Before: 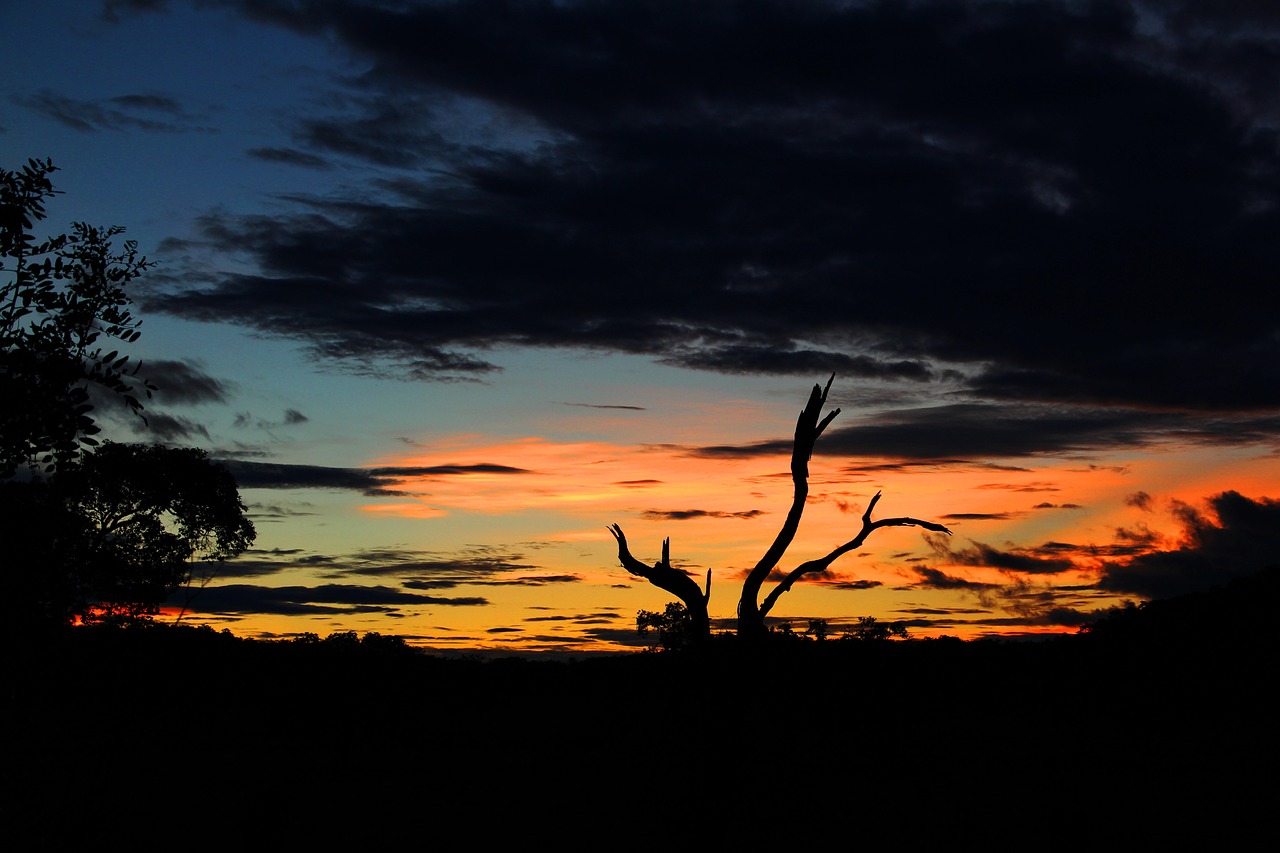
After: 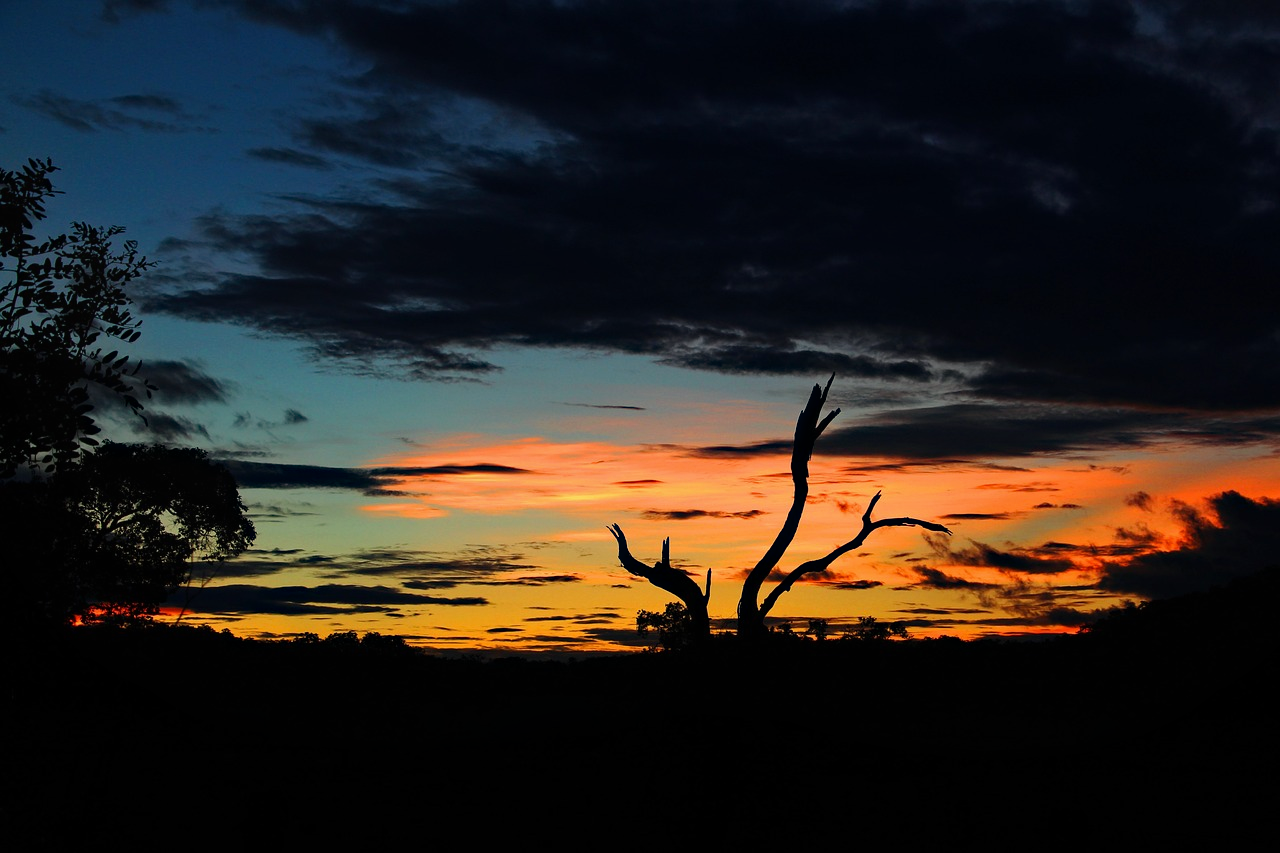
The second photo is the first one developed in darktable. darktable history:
local contrast: mode bilateral grid, contrast 100, coarseness 99, detail 90%, midtone range 0.2
haze removal: compatibility mode true, adaptive false
